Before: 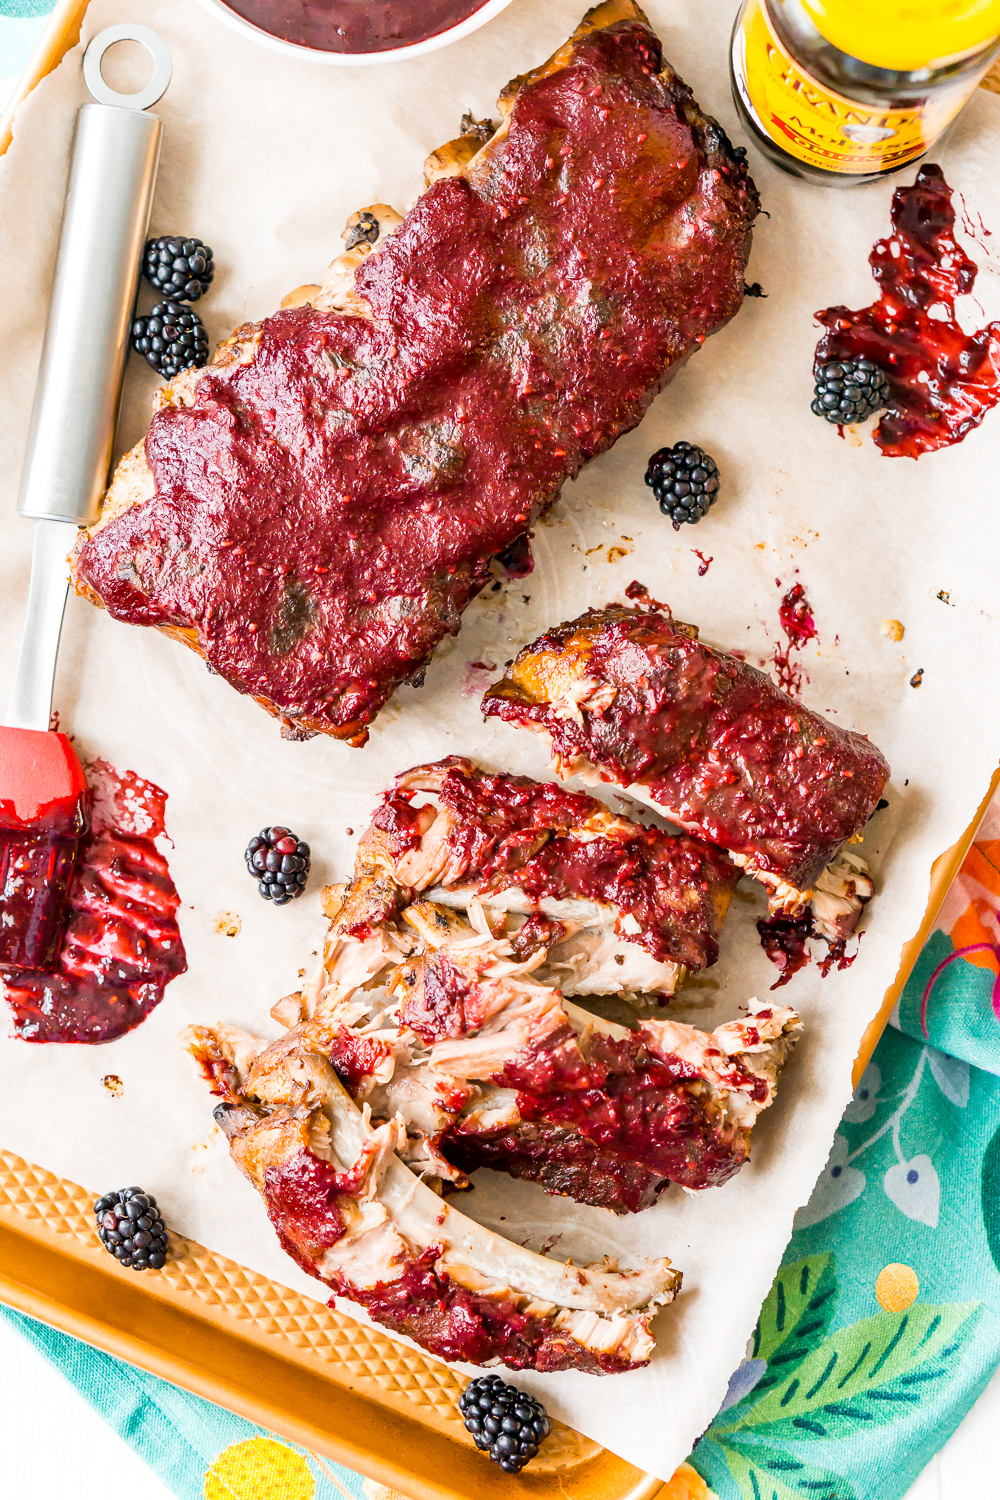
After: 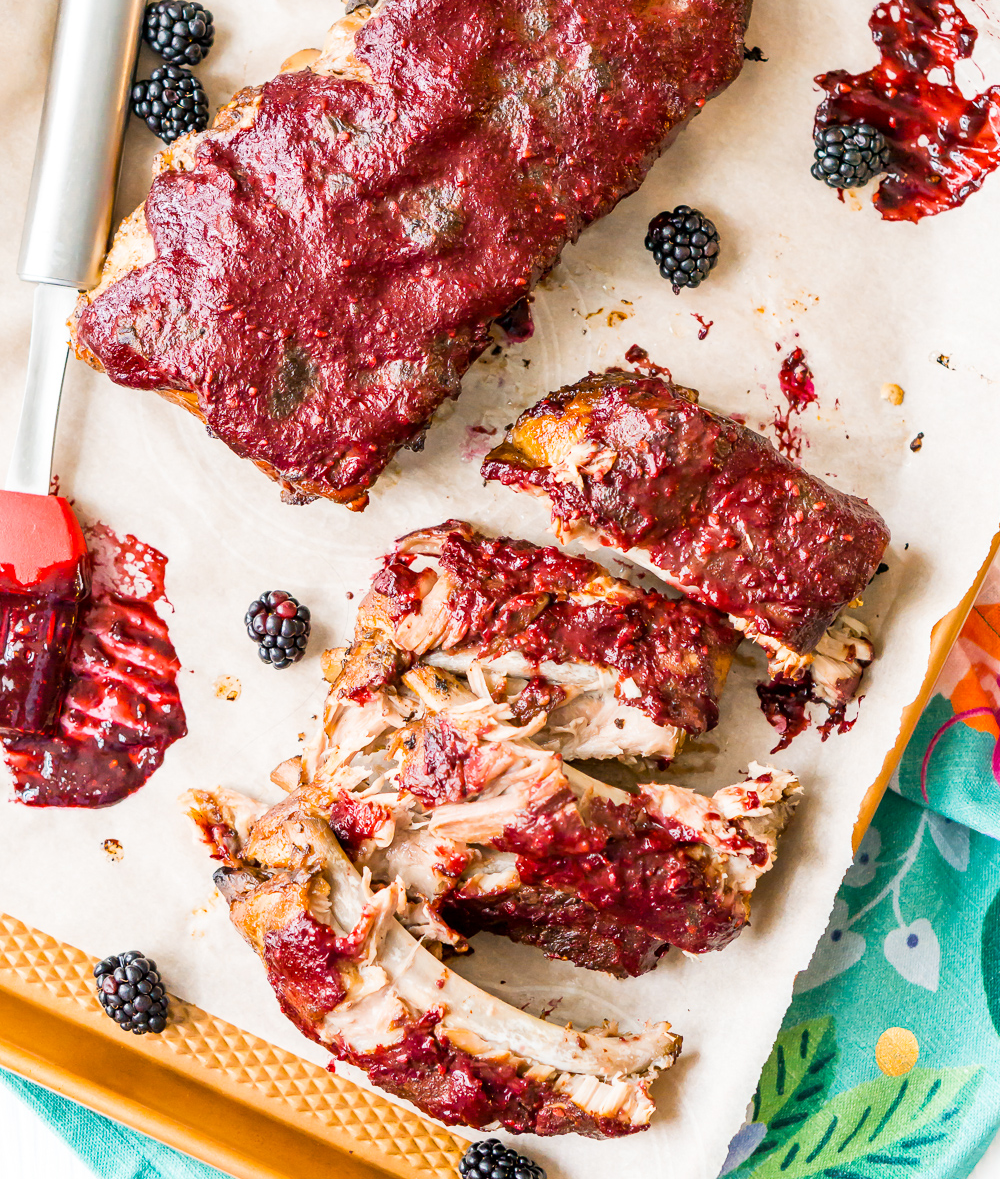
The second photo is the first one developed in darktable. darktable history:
crop and rotate: top 15.853%, bottom 5.492%
